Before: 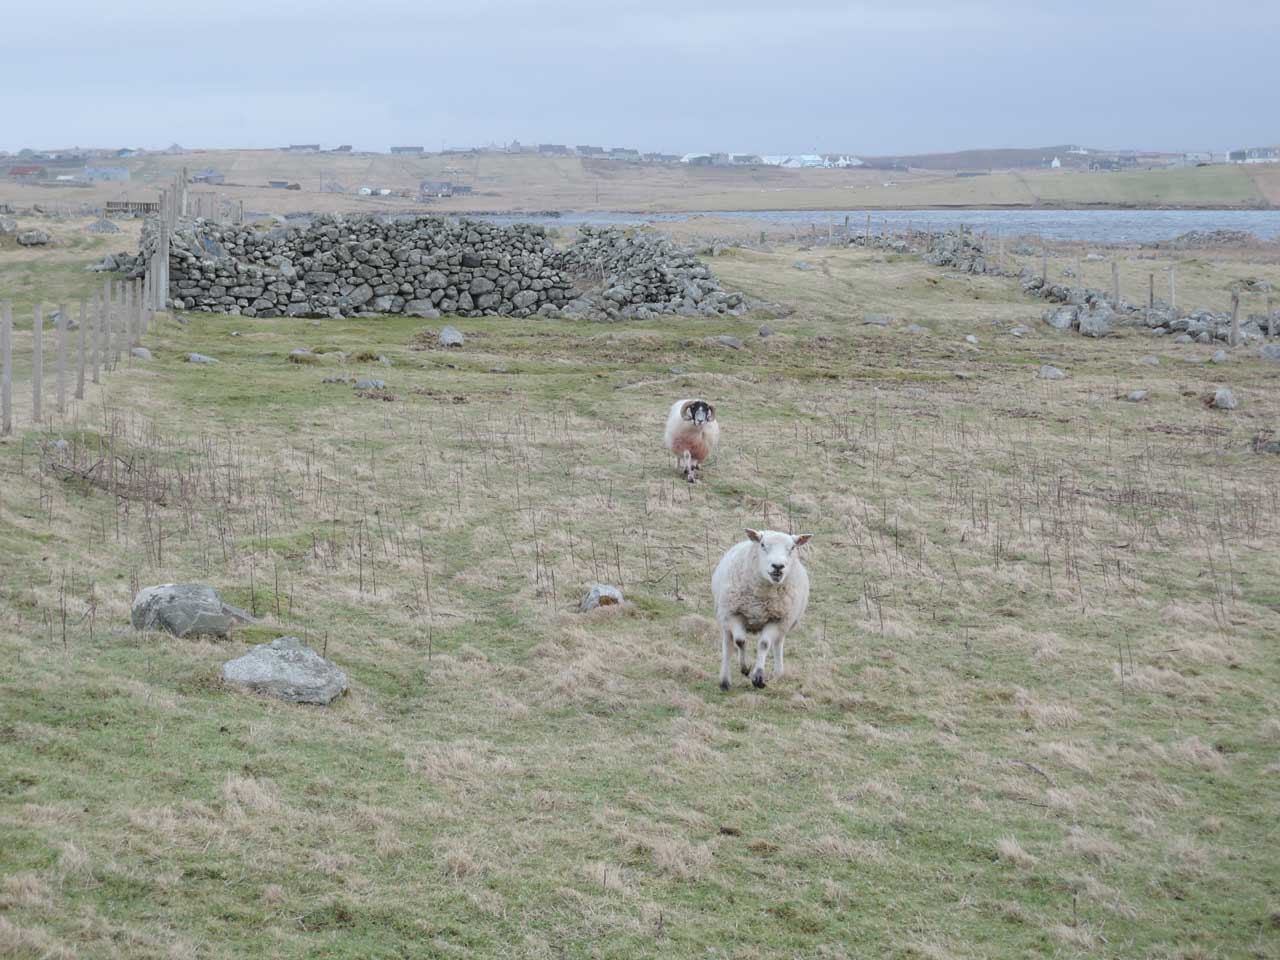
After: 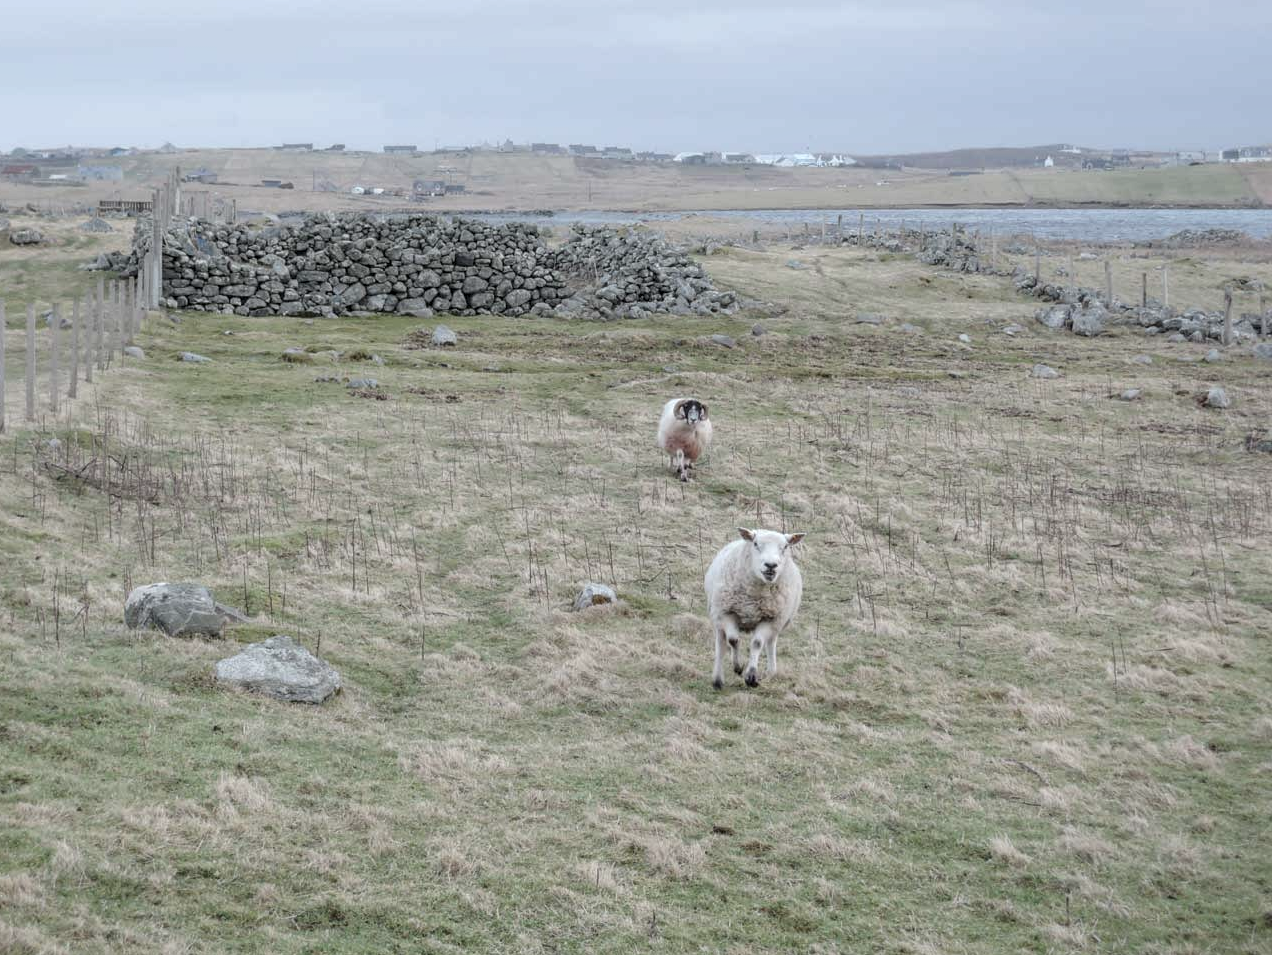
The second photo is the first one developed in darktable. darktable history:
crop and rotate: left 0.614%, top 0.179%, bottom 0.309%
color correction: saturation 0.8
local contrast: detail 130%
